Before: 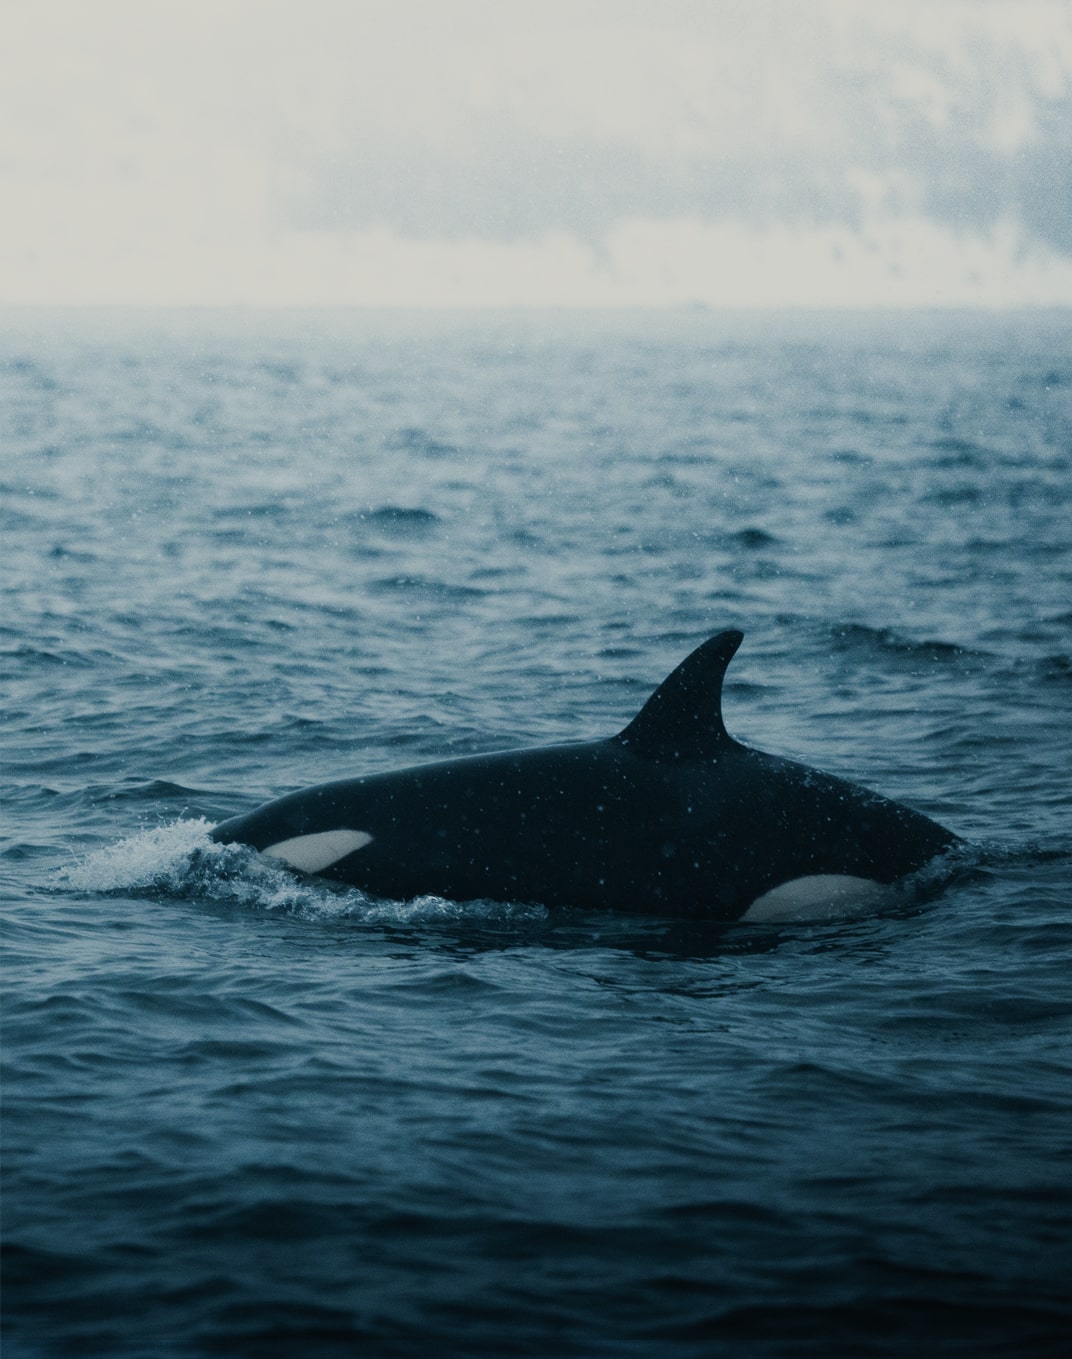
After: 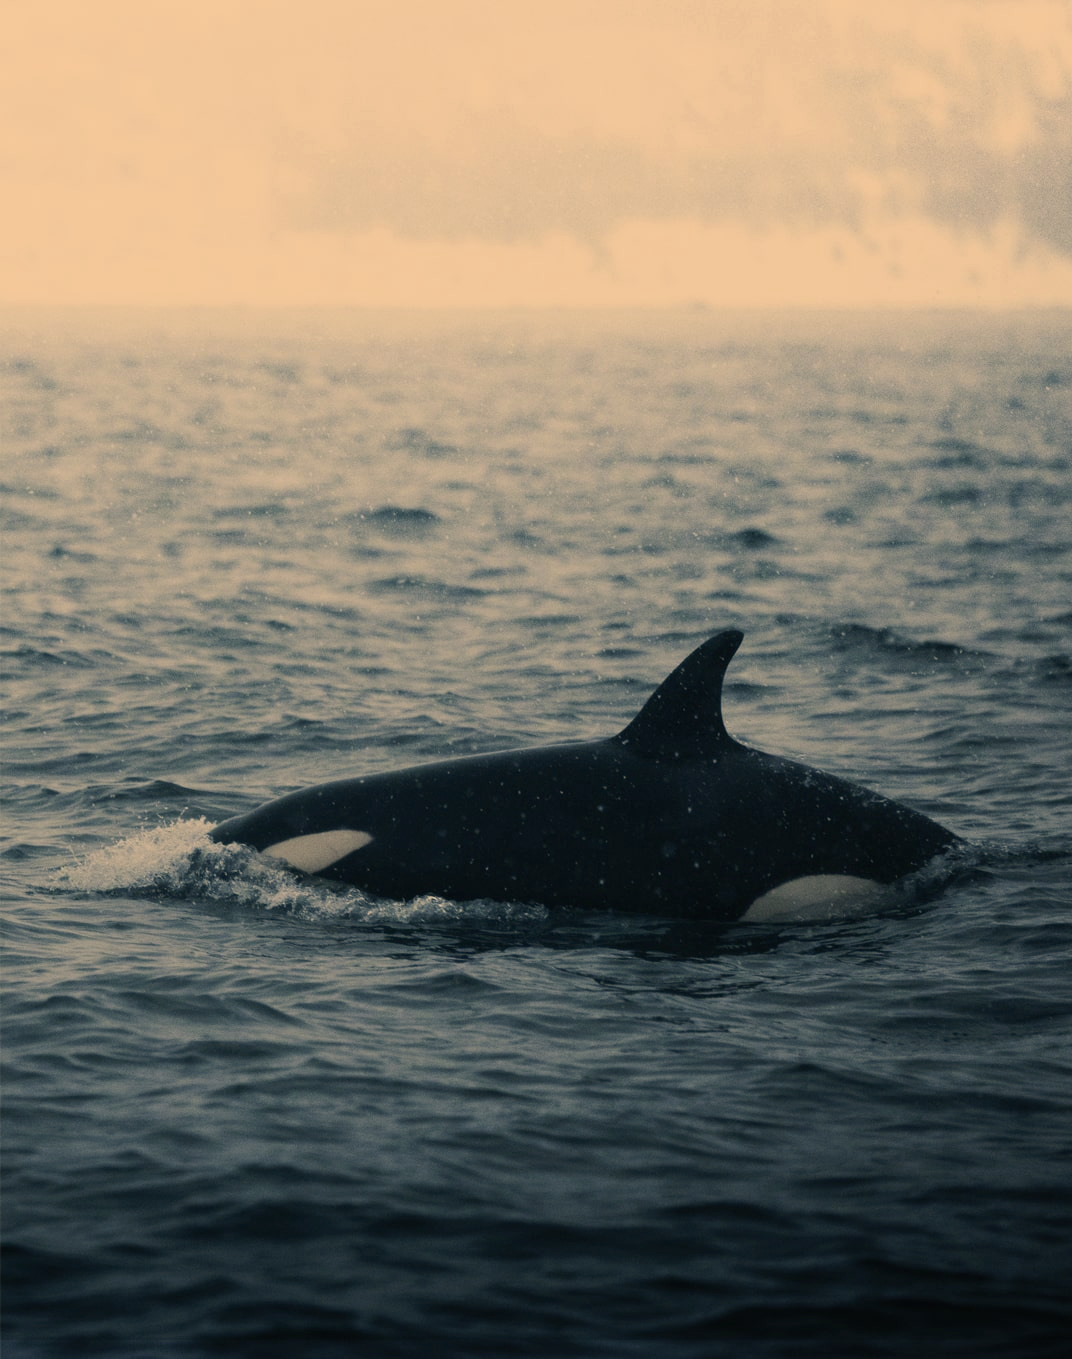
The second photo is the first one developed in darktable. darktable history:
color correction: highlights a* 14.92, highlights b* 31.08
